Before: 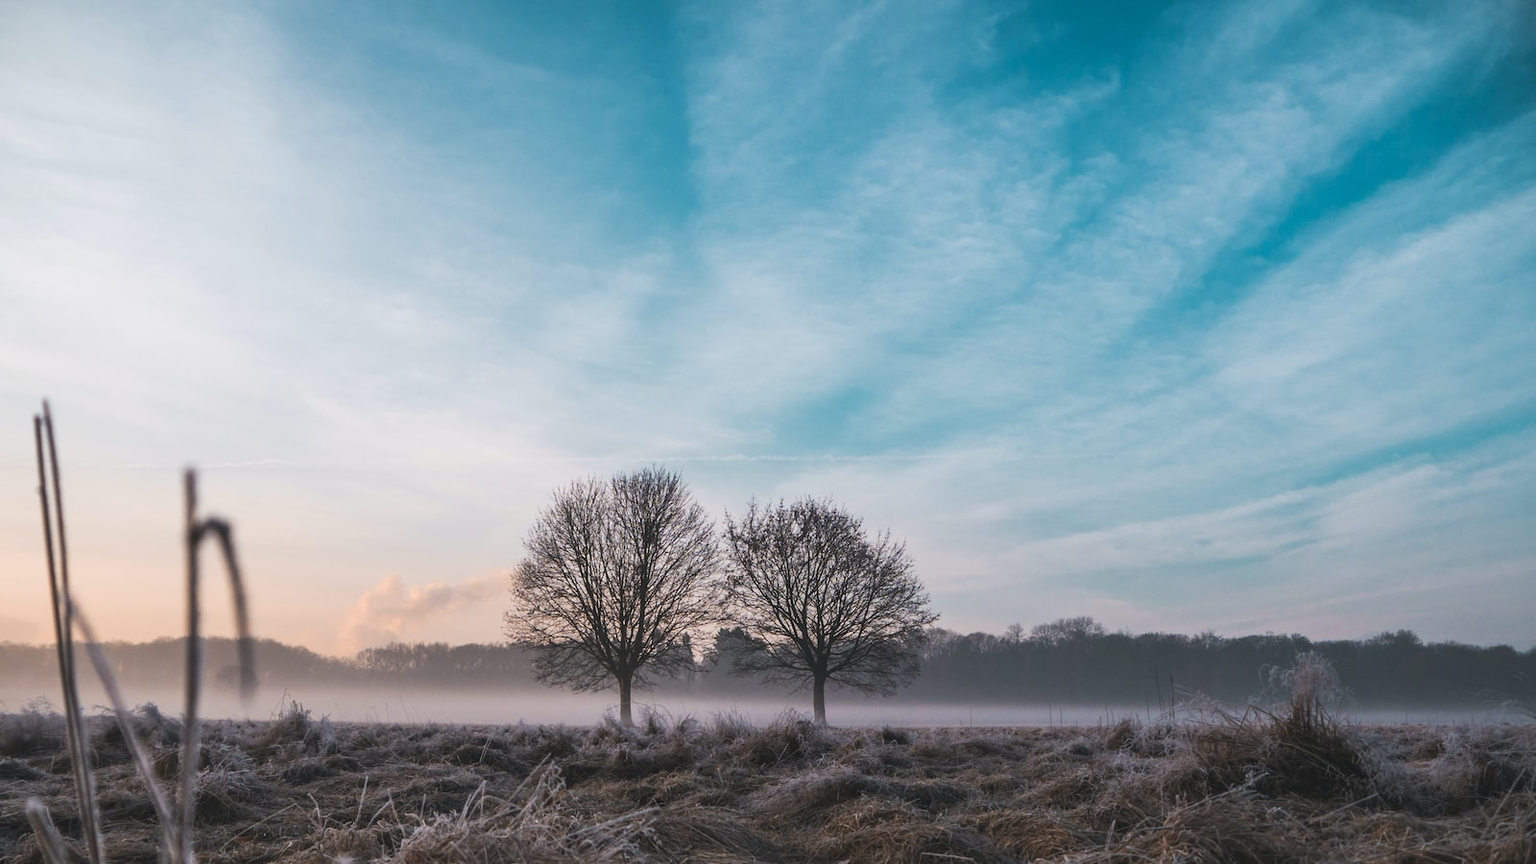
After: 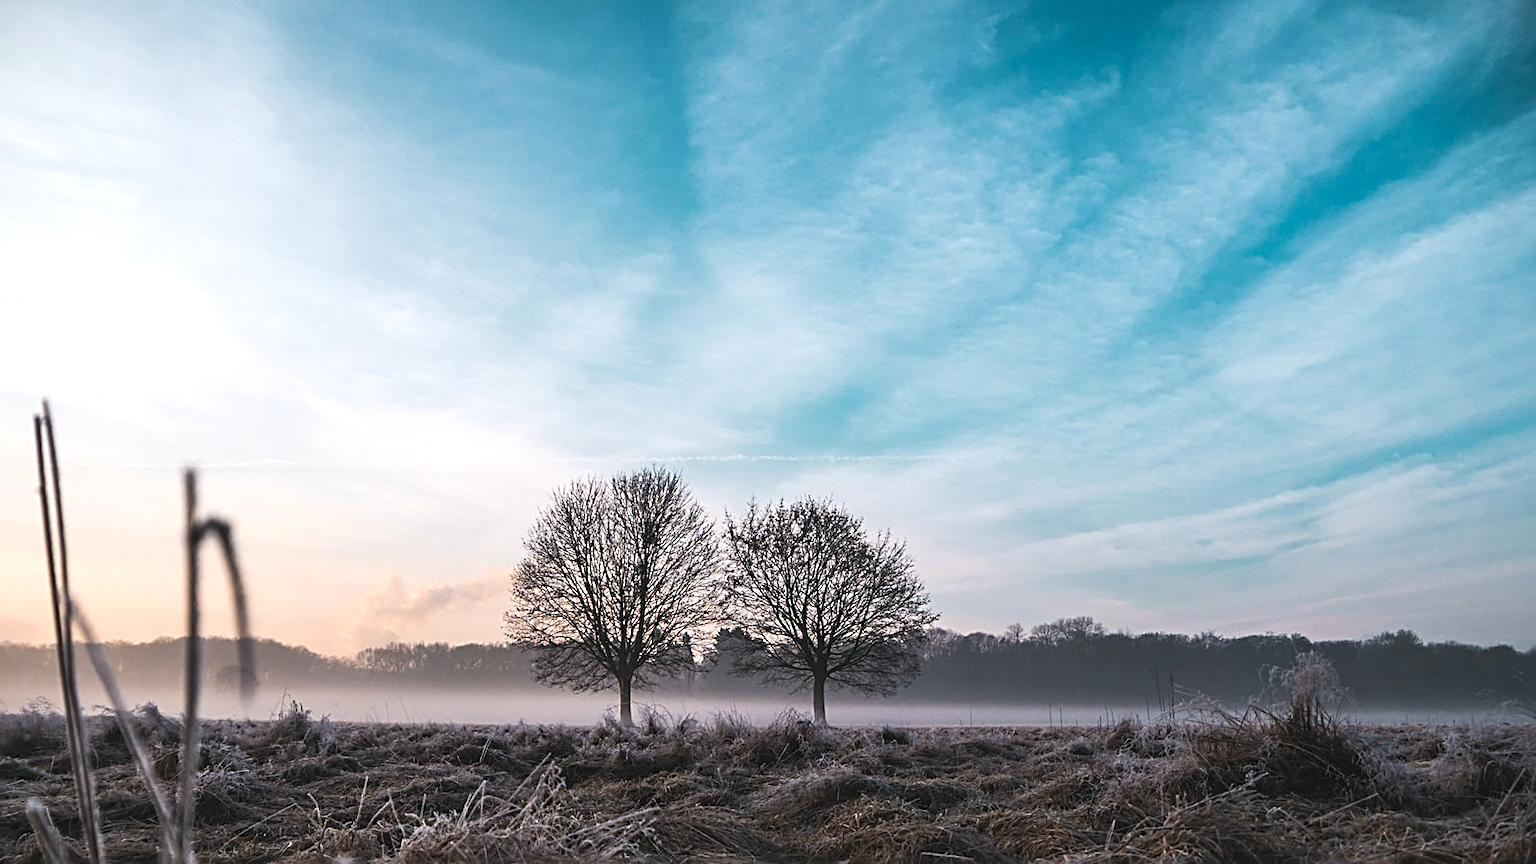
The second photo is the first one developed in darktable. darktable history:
sharpen: radius 2.617, amount 0.686
tone equalizer: -8 EV -0.391 EV, -7 EV -0.394 EV, -6 EV -0.359 EV, -5 EV -0.198 EV, -3 EV 0.192 EV, -2 EV 0.338 EV, -1 EV 0.412 EV, +0 EV 0.439 EV, edges refinement/feathering 500, mask exposure compensation -1.57 EV, preserve details no
